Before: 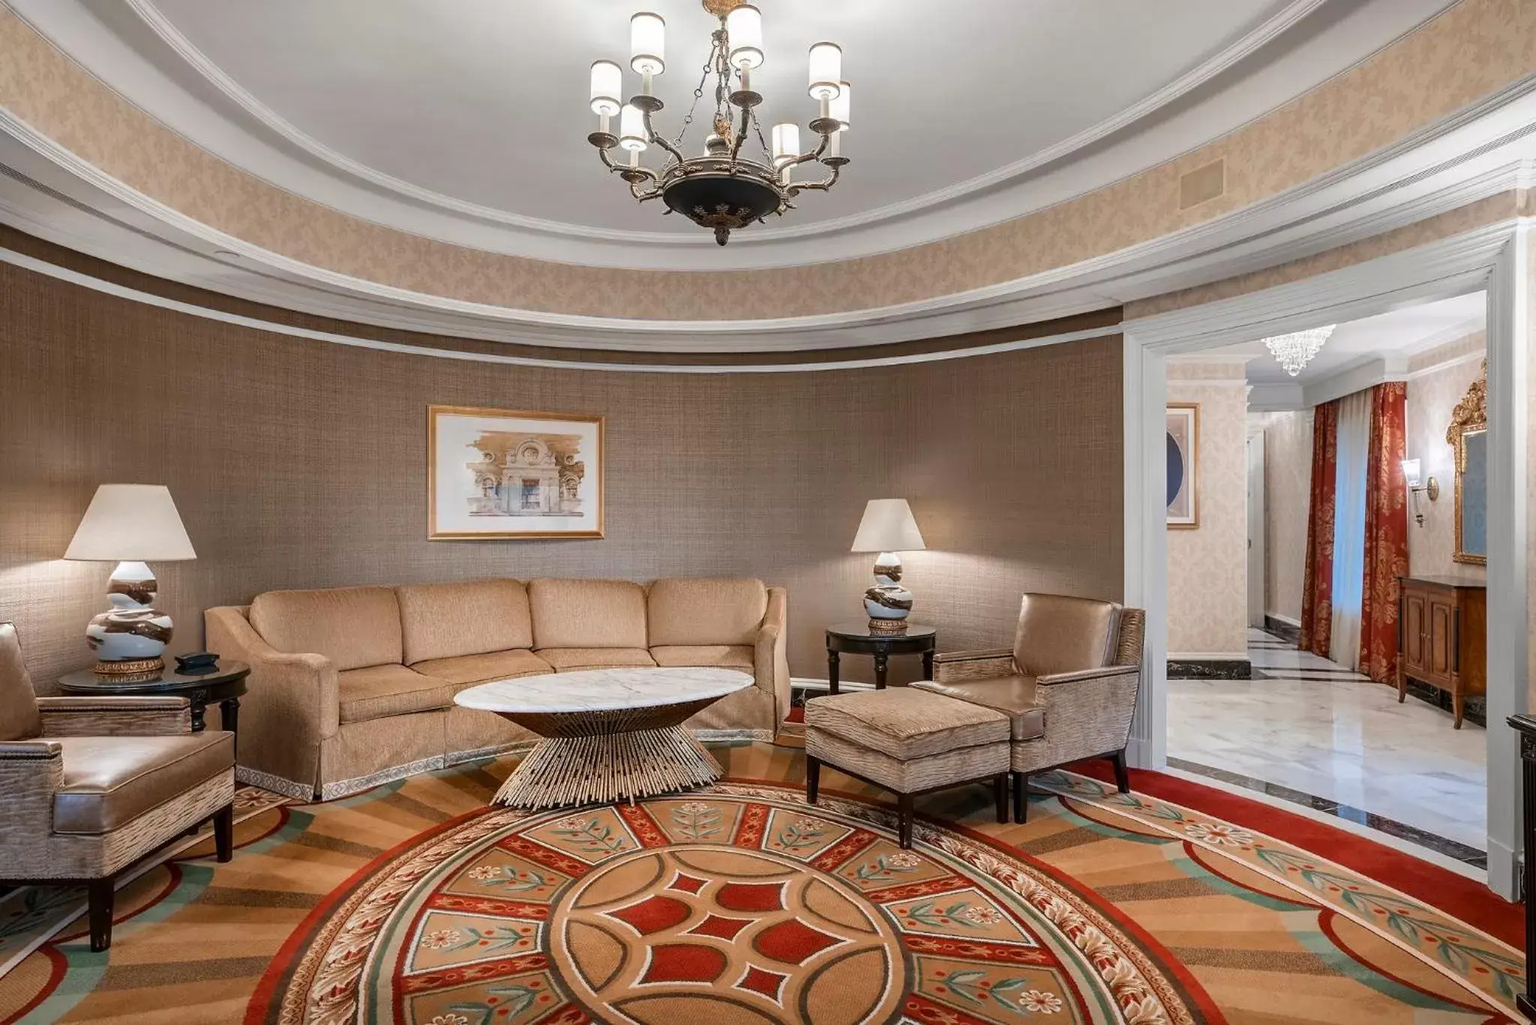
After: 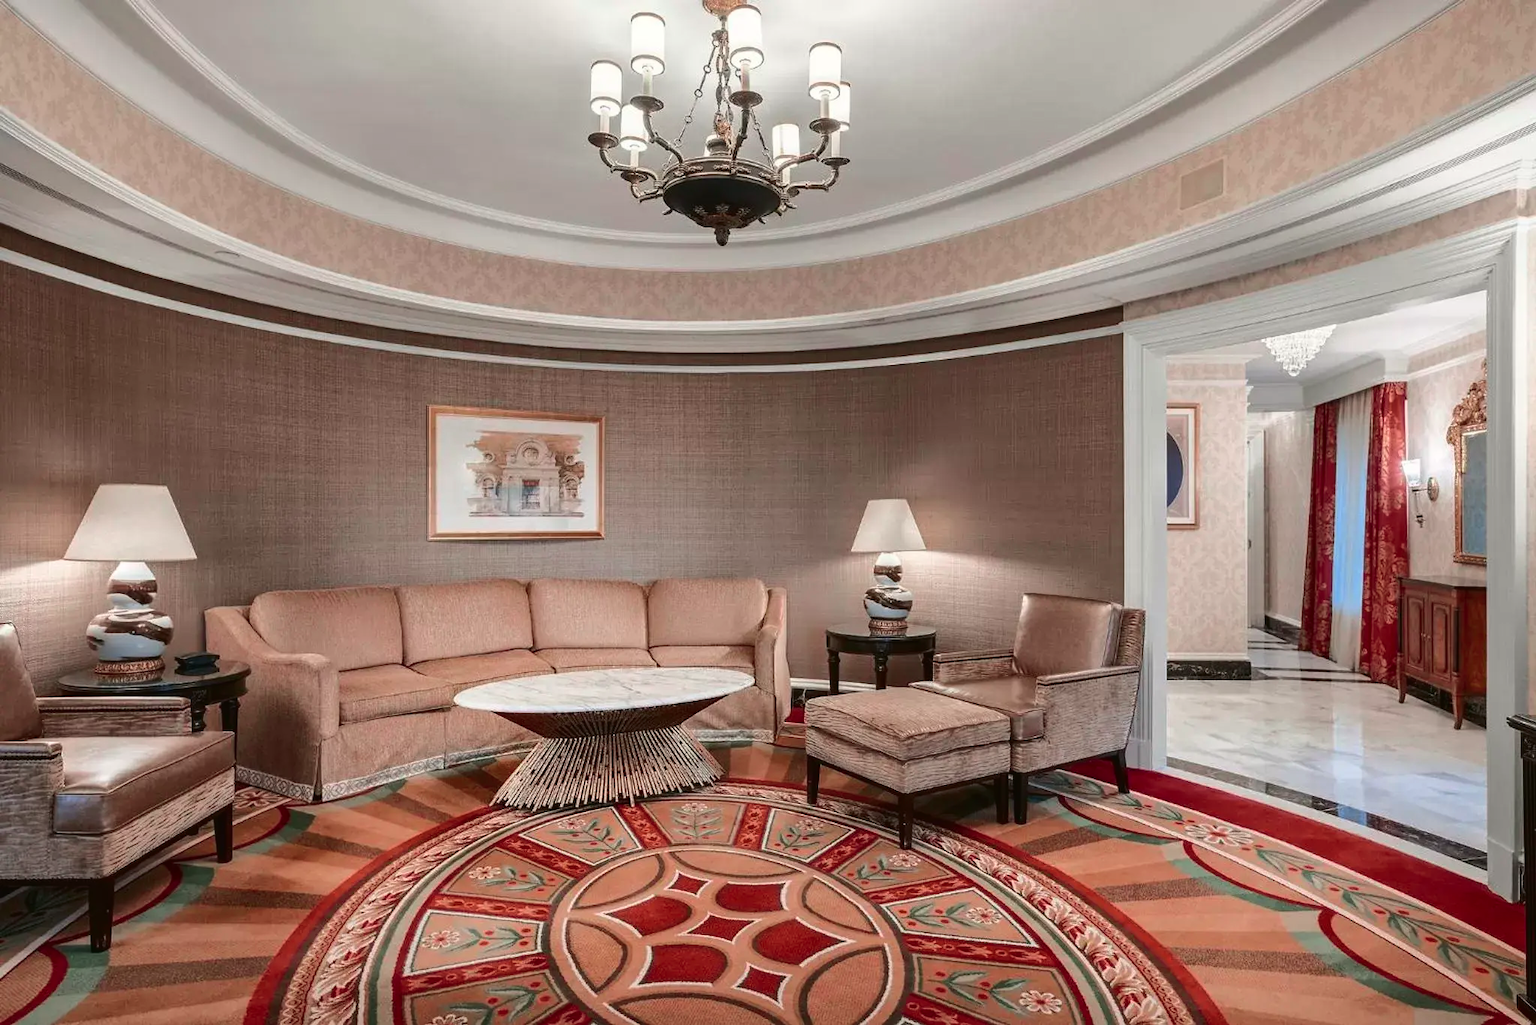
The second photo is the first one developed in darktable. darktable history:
tone equalizer: -7 EV 0.13 EV, smoothing diameter 25%, edges refinement/feathering 10, preserve details guided filter
base curve: curves: ch0 [(0, 0) (0.297, 0.298) (1, 1)], preserve colors none
tone curve: curves: ch0 [(0, 0.021) (0.059, 0.053) (0.212, 0.18) (0.337, 0.304) (0.495, 0.505) (0.725, 0.731) (0.89, 0.919) (1, 1)]; ch1 [(0, 0) (0.094, 0.081) (0.285, 0.299) (0.413, 0.43) (0.479, 0.475) (0.54, 0.55) (0.615, 0.65) (0.683, 0.688) (1, 1)]; ch2 [(0, 0) (0.257, 0.217) (0.434, 0.434) (0.498, 0.507) (0.599, 0.578) (1, 1)], color space Lab, independent channels, preserve colors none
